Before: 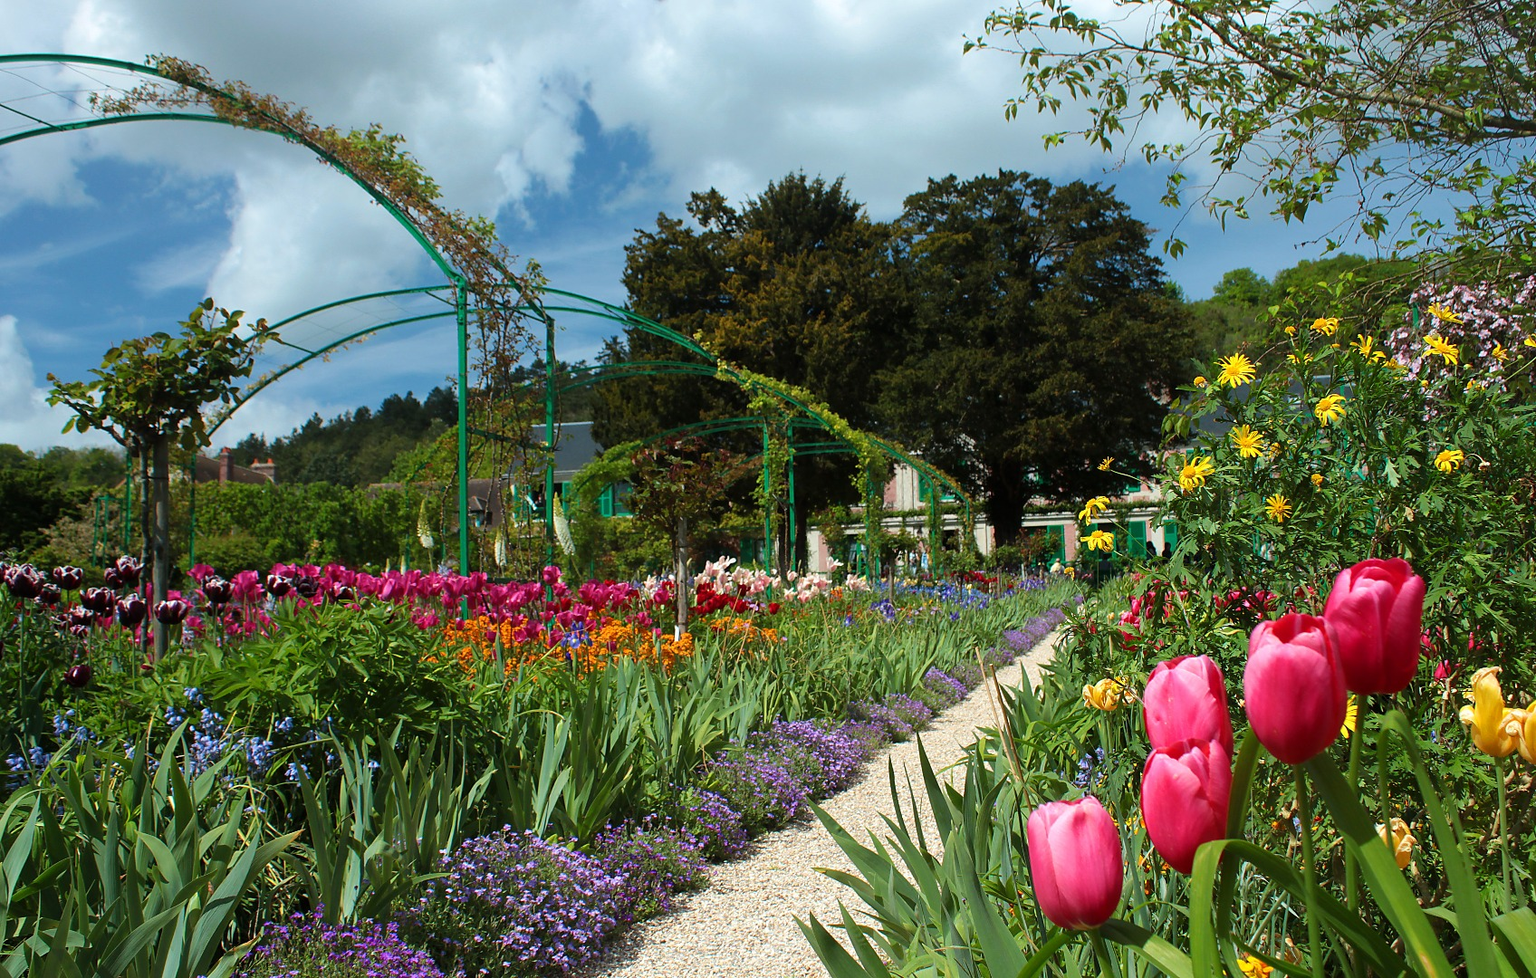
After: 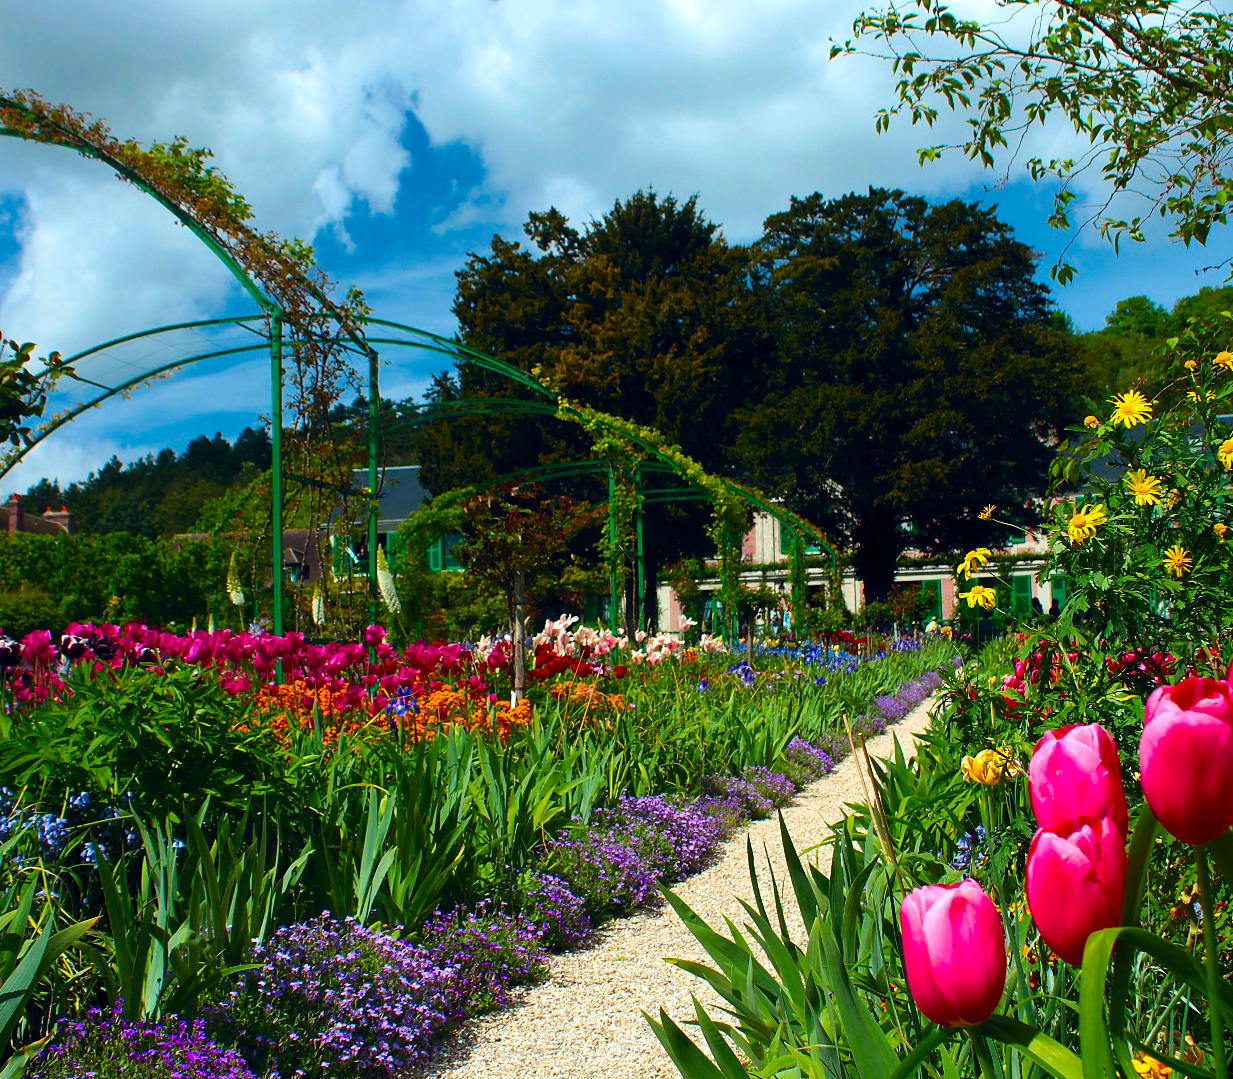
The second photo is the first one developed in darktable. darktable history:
crop: left 13.81%, top 0%, right 13.439%
levels: levels [0, 0.492, 0.984]
color balance rgb: power › luminance -3.591%, power › hue 140.61°, global offset › chroma 0.068%, global offset › hue 253.17°, linear chroma grading › global chroma 2.086%, linear chroma grading › mid-tones -0.56%, perceptual saturation grading › global saturation 39.182%
contrast brightness saturation: contrast 0.132, brightness -0.05, saturation 0.154
